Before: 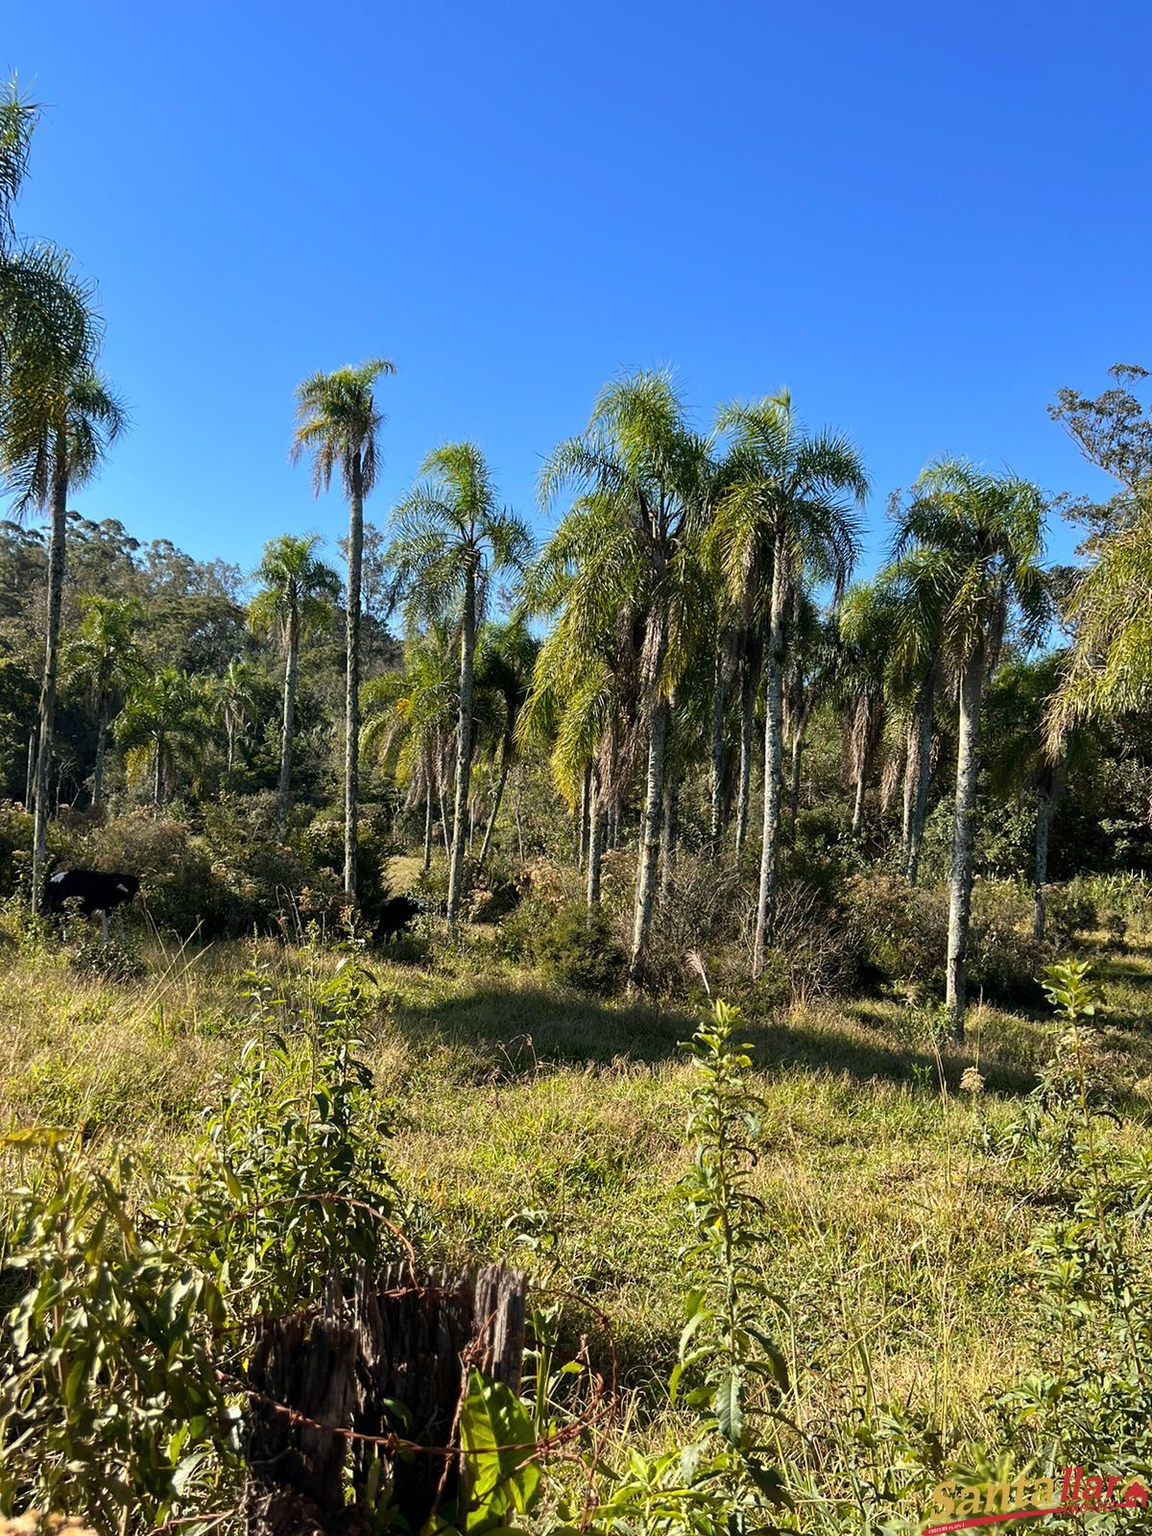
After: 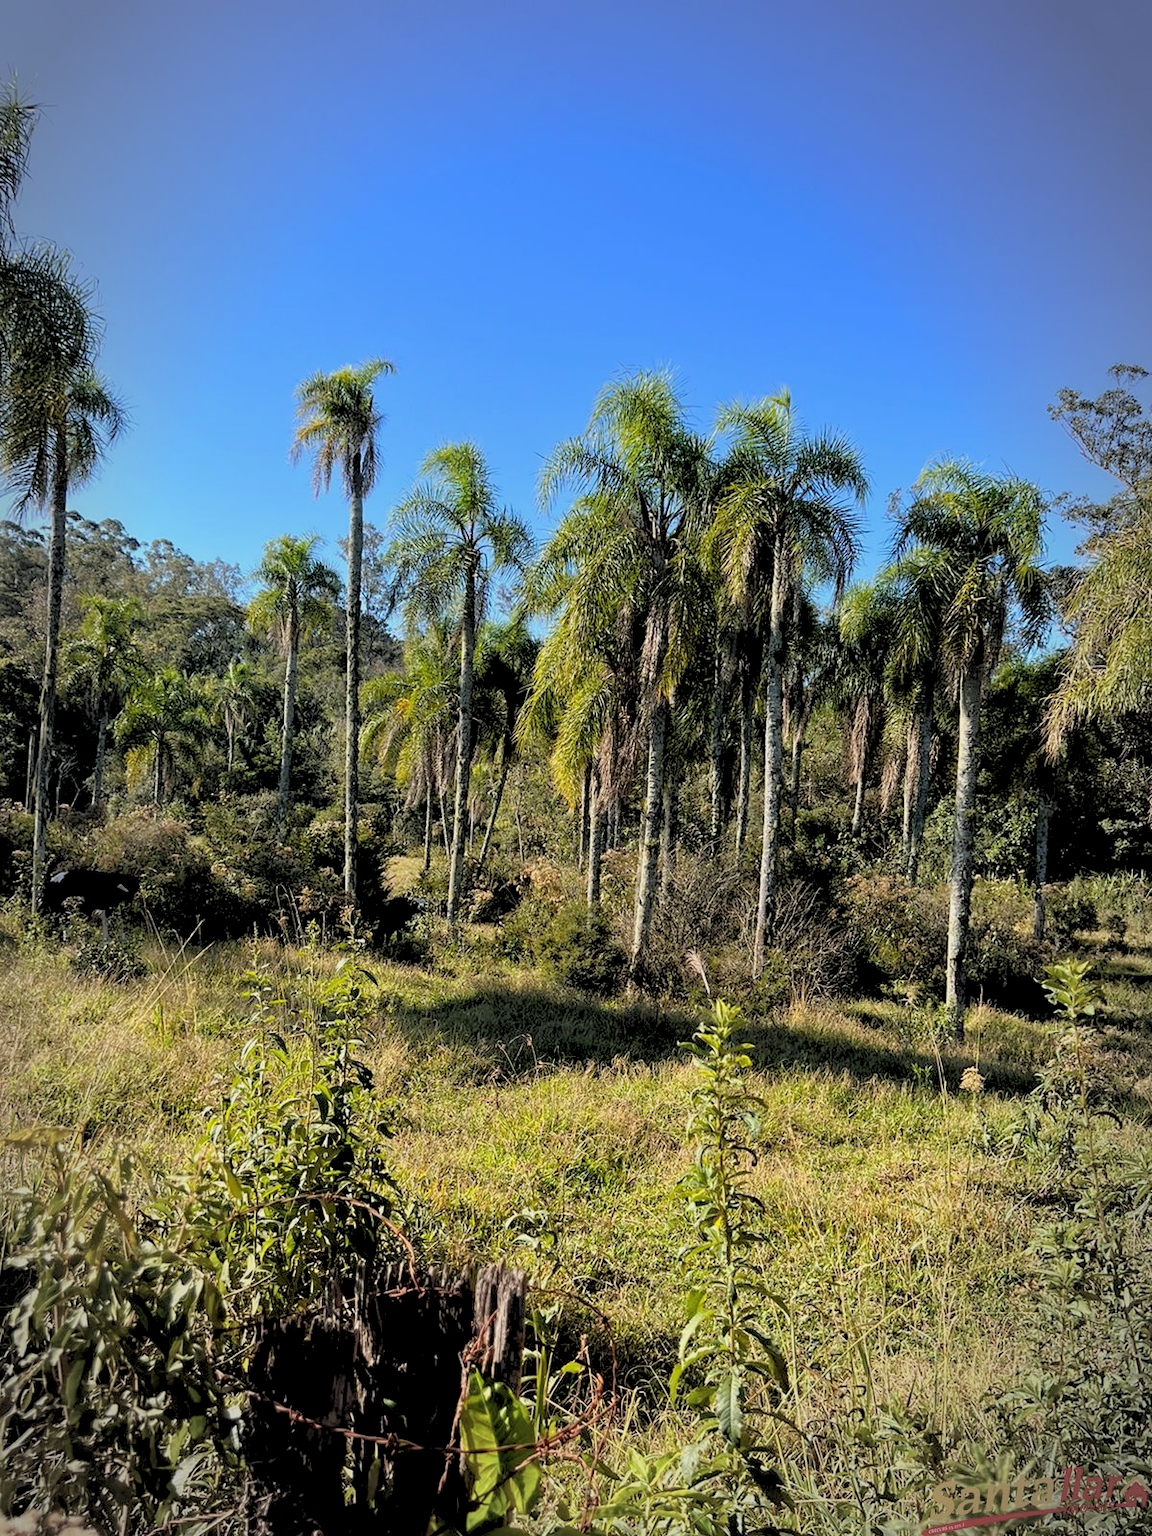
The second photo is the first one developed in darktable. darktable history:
rgb levels: preserve colors sum RGB, levels [[0.038, 0.433, 0.934], [0, 0.5, 1], [0, 0.5, 1]]
vignetting: automatic ratio true
